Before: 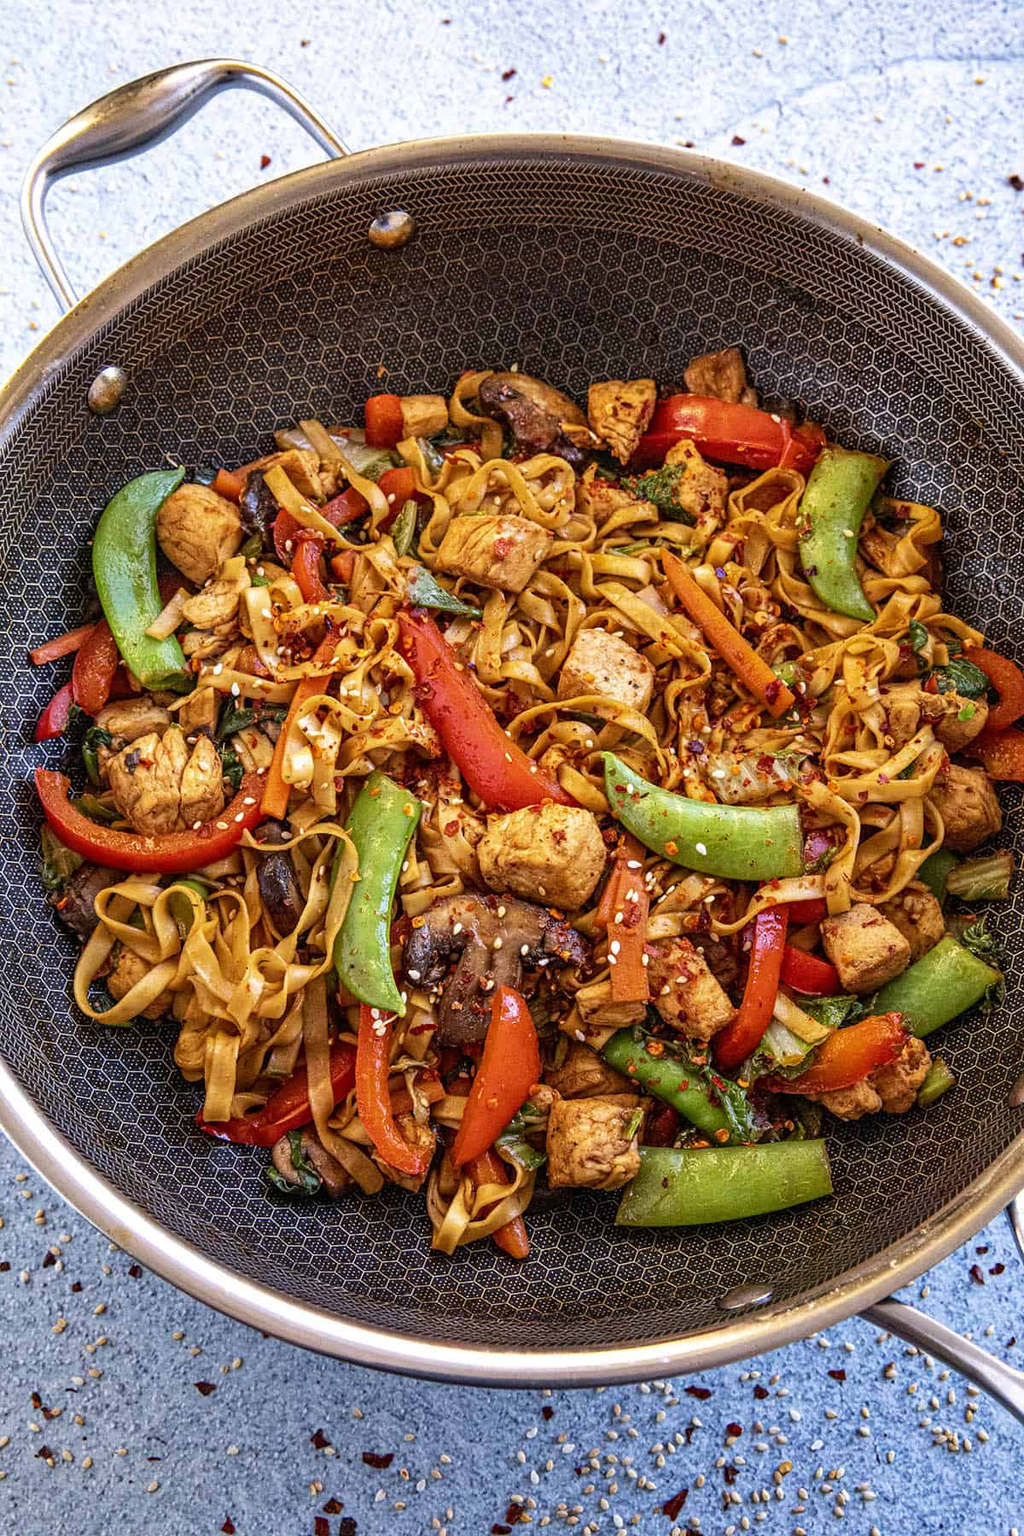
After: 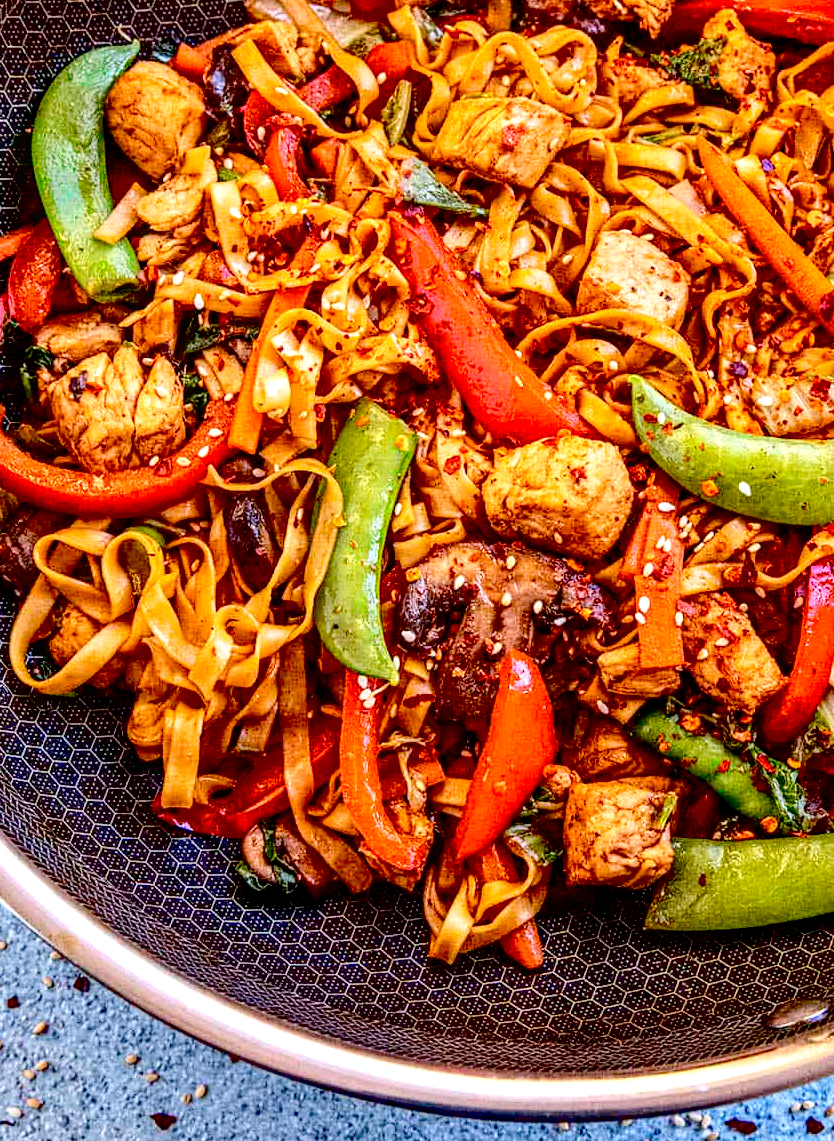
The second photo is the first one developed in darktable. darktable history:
tone curve: curves: ch0 [(0, 0) (0.105, 0.068) (0.181, 0.14) (0.28, 0.259) (0.384, 0.404) (0.485, 0.531) (0.638, 0.681) (0.87, 0.883) (1, 0.977)]; ch1 [(0, 0) (0.161, 0.092) (0.35, 0.33) (0.379, 0.401) (0.456, 0.469) (0.501, 0.499) (0.516, 0.524) (0.562, 0.569) (0.635, 0.646) (1, 1)]; ch2 [(0, 0) (0.371, 0.362) (0.437, 0.437) (0.5, 0.5) (0.53, 0.524) (0.56, 0.561) (0.622, 0.606) (1, 1)], color space Lab, independent channels, preserve colors none
exposure: black level correction 0.032, exposure 0.332 EV, compensate highlight preservation false
local contrast: detail 130%
color zones: curves: ch0 [(0, 0.5) (0.125, 0.4) (0.25, 0.5) (0.375, 0.4) (0.5, 0.4) (0.625, 0.35) (0.75, 0.35) (0.875, 0.5)]; ch1 [(0, 0.35) (0.125, 0.45) (0.25, 0.35) (0.375, 0.35) (0.5, 0.35) (0.625, 0.35) (0.75, 0.45) (0.875, 0.35)]; ch2 [(0, 0.6) (0.125, 0.5) (0.25, 0.5) (0.375, 0.6) (0.5, 0.6) (0.625, 0.5) (0.75, 0.5) (0.875, 0.5)], mix -121.93%
crop: left 6.479%, top 28.137%, right 23.993%, bottom 8.421%
